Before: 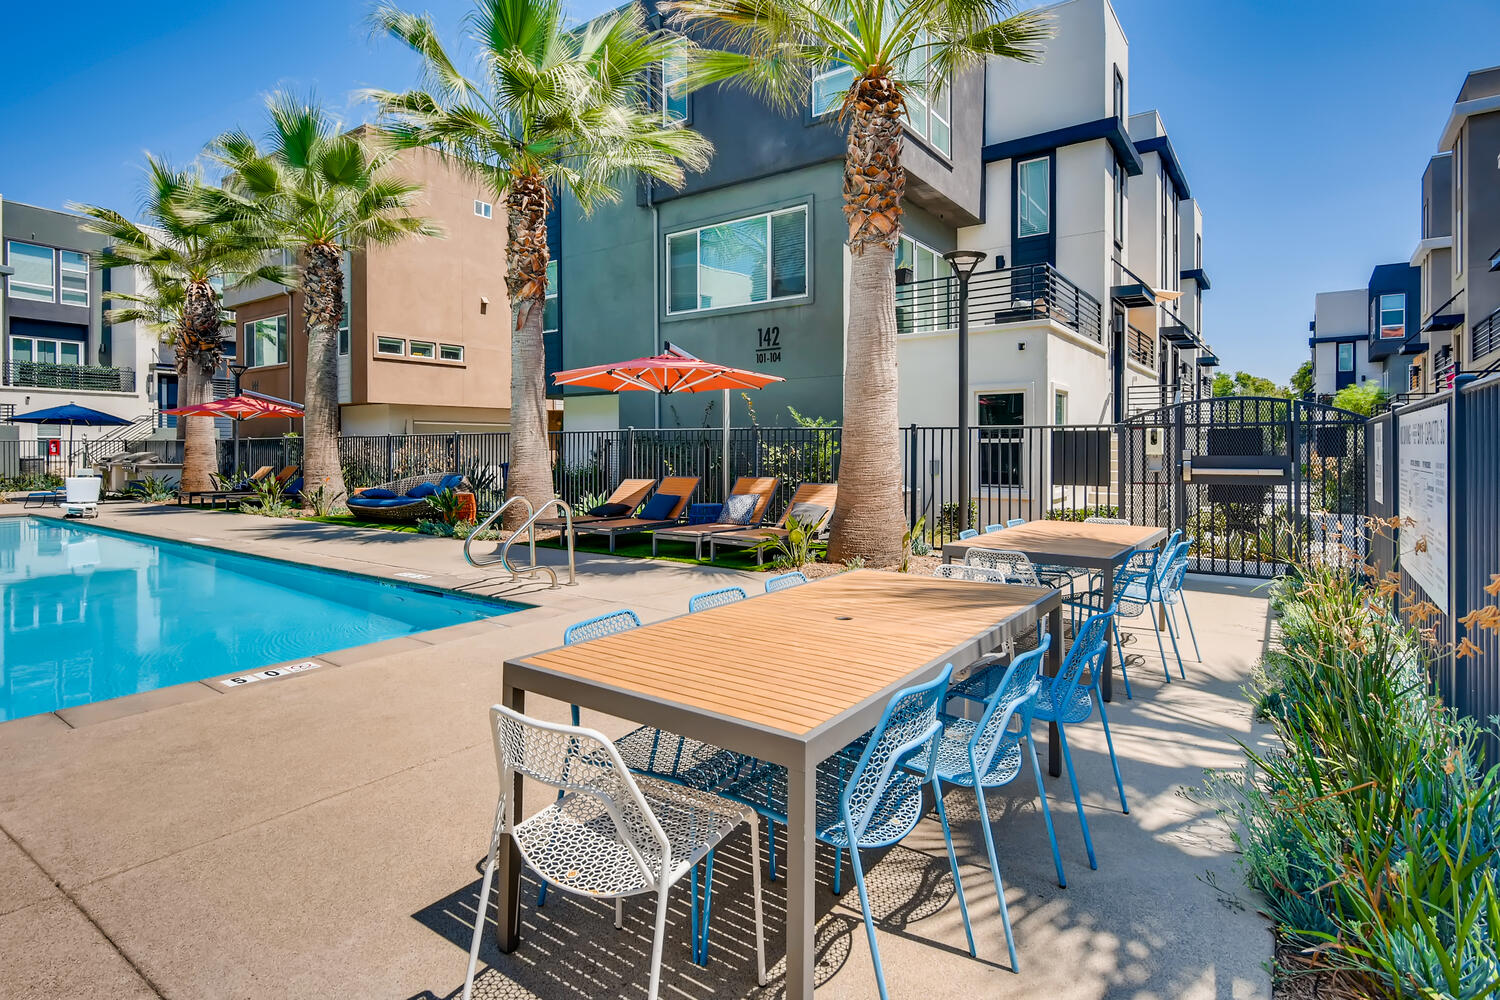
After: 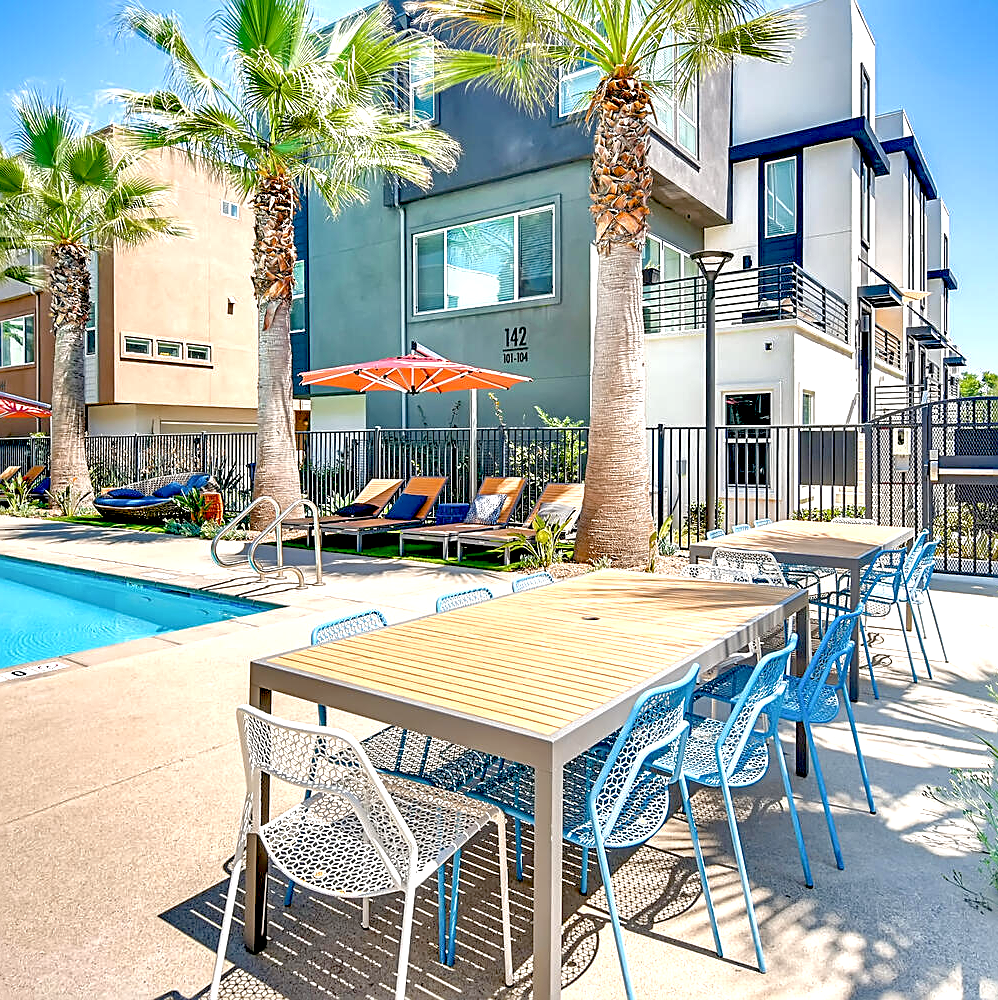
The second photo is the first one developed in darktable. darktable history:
color balance: lift [1.007, 1, 1, 1], gamma [1.097, 1, 1, 1]
local contrast: mode bilateral grid, contrast 20, coarseness 100, detail 150%, midtone range 0.2
tone equalizer: -8 EV 0.25 EV, -7 EV 0.417 EV, -6 EV 0.417 EV, -5 EV 0.25 EV, -3 EV -0.25 EV, -2 EV -0.417 EV, -1 EV -0.417 EV, +0 EV -0.25 EV, edges refinement/feathering 500, mask exposure compensation -1.57 EV, preserve details guided filter
sharpen: amount 0.75
crop: left 16.899%, right 16.556%
exposure: black level correction 0.011, exposure 1.088 EV, compensate exposure bias true, compensate highlight preservation false
